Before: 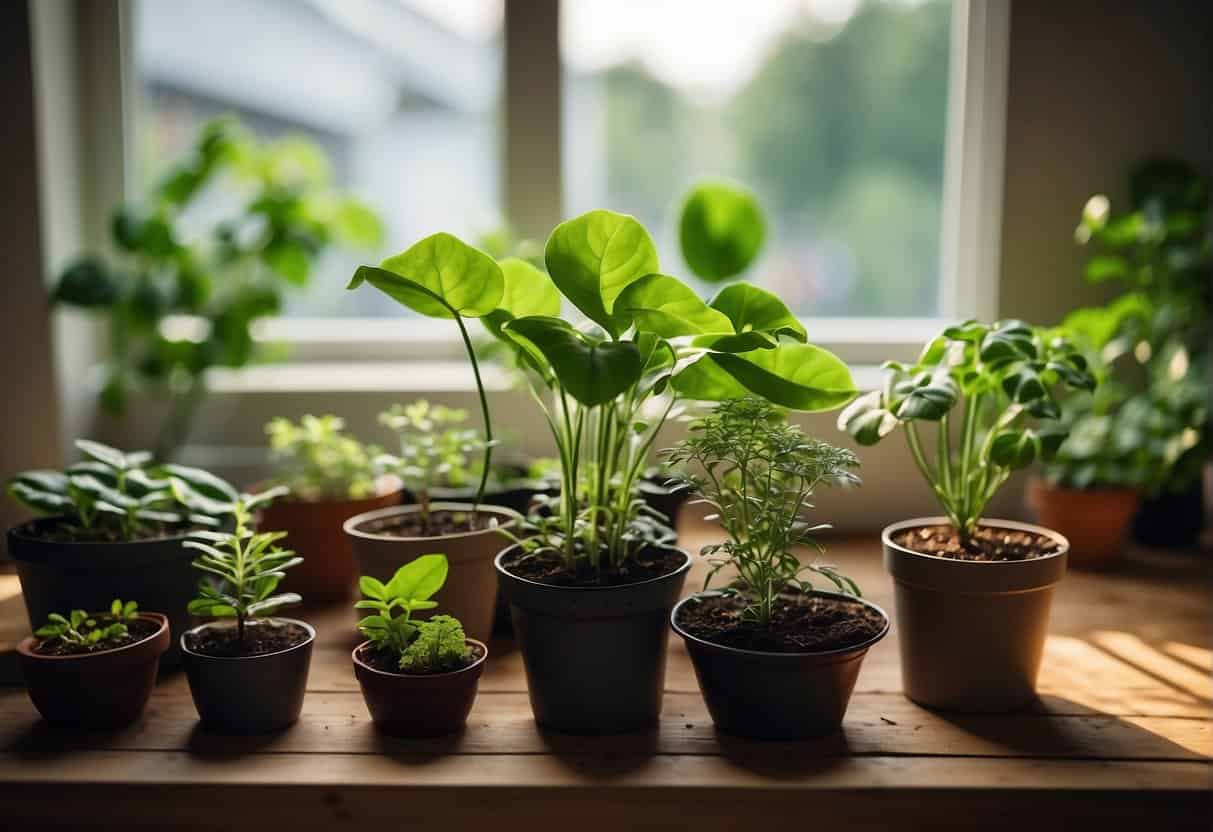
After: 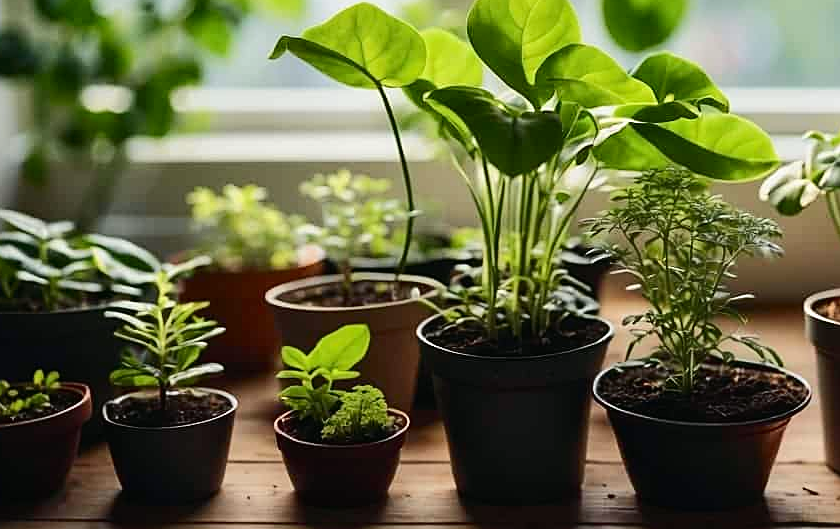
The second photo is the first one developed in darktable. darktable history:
crop: left 6.488%, top 27.668%, right 24.183%, bottom 8.656%
tone curve: curves: ch0 [(0, 0.01) (0.037, 0.032) (0.131, 0.108) (0.275, 0.256) (0.483, 0.512) (0.61, 0.665) (0.696, 0.742) (0.792, 0.819) (0.911, 0.925) (0.997, 0.995)]; ch1 [(0, 0) (0.301, 0.3) (0.423, 0.421) (0.492, 0.488) (0.507, 0.503) (0.53, 0.532) (0.573, 0.586) (0.683, 0.702) (0.746, 0.77) (1, 1)]; ch2 [(0, 0) (0.246, 0.233) (0.36, 0.352) (0.415, 0.415) (0.485, 0.487) (0.502, 0.504) (0.525, 0.518) (0.539, 0.539) (0.587, 0.594) (0.636, 0.652) (0.711, 0.729) (0.845, 0.855) (0.998, 0.977)], color space Lab, independent channels, preserve colors none
sharpen: on, module defaults
